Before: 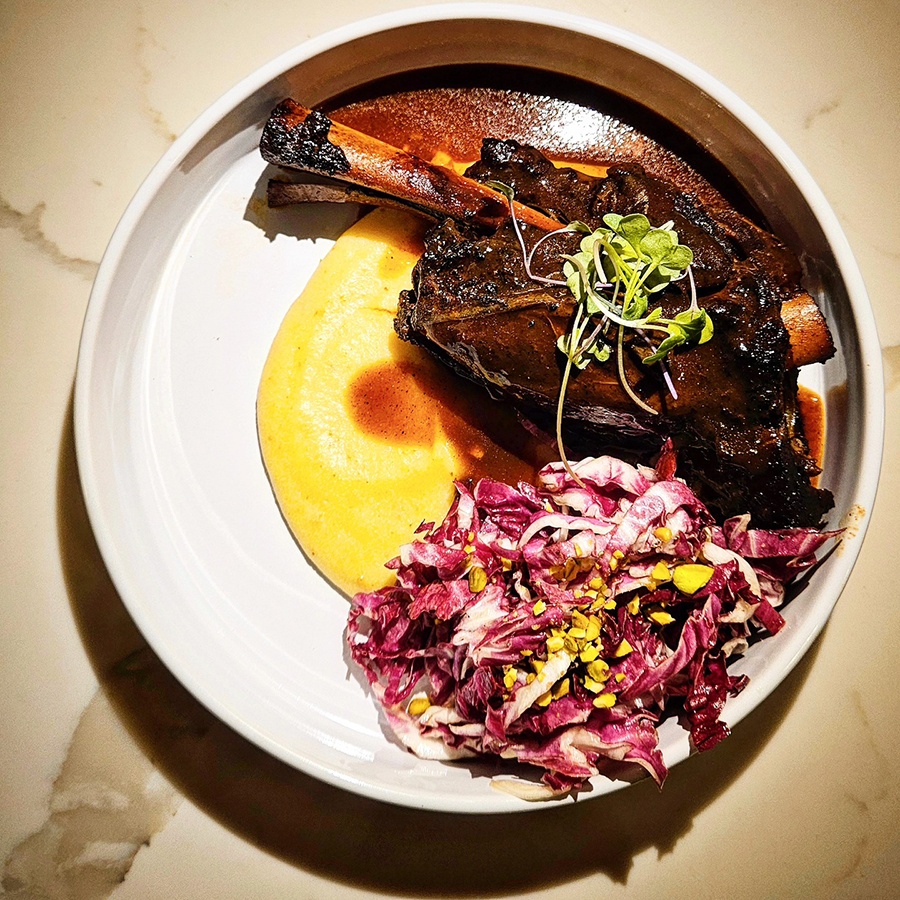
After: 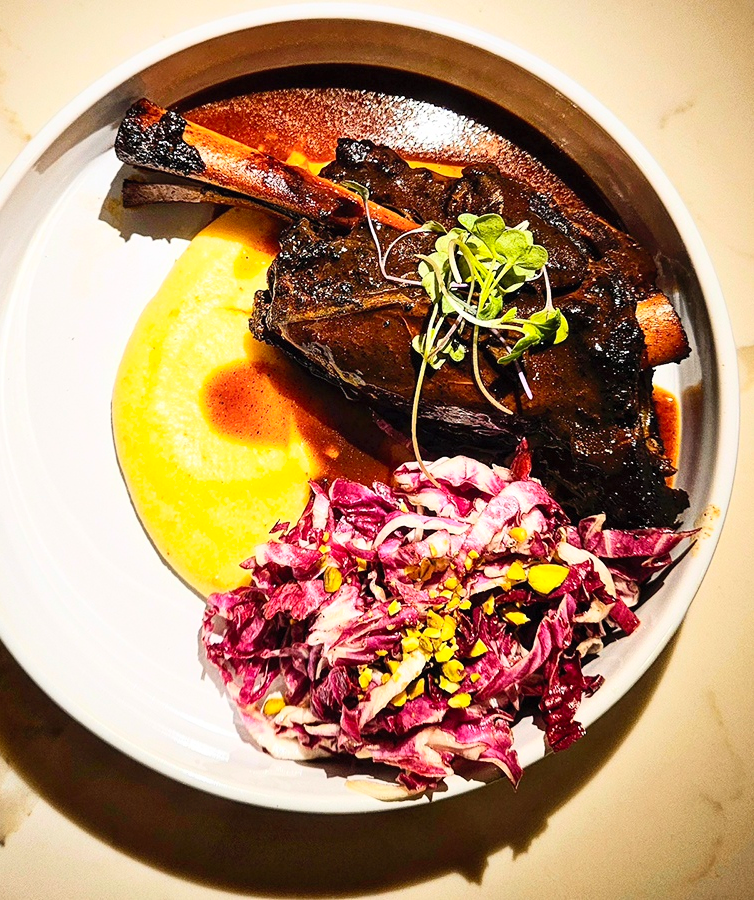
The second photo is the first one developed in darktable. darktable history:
contrast brightness saturation: contrast 0.2, brightness 0.16, saturation 0.22
crop: left 16.145%
